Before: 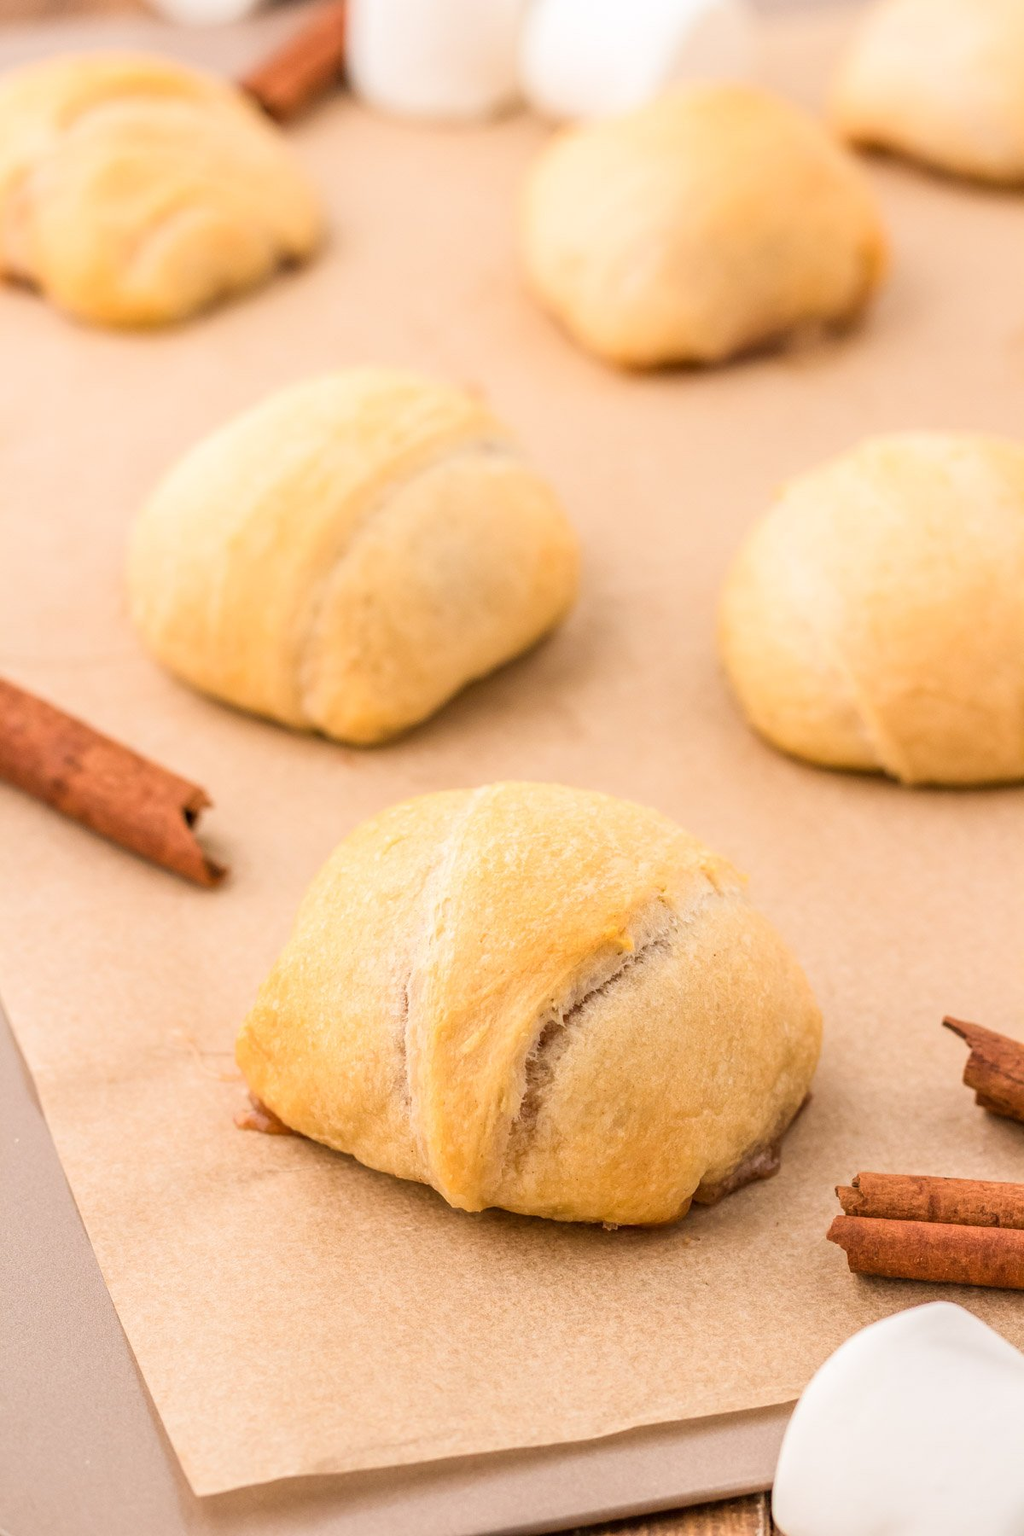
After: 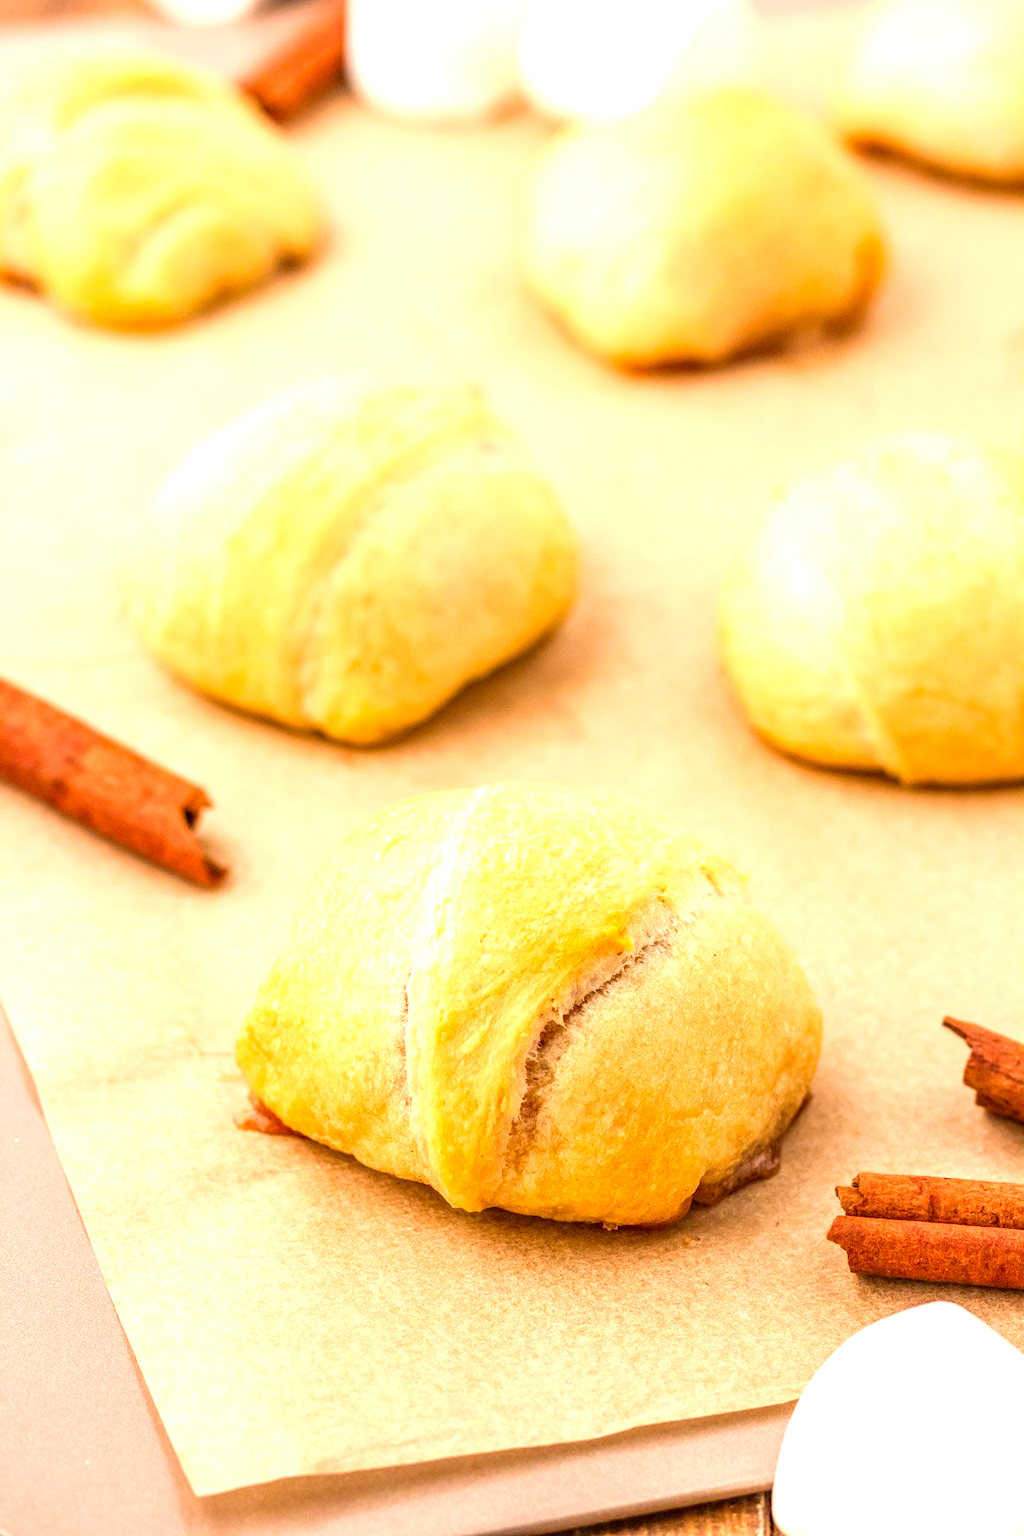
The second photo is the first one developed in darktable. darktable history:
exposure: black level correction 0, exposure 0.695 EV, compensate highlight preservation false
color correction: highlights b* -0.004, saturation 1.37
local contrast: on, module defaults
